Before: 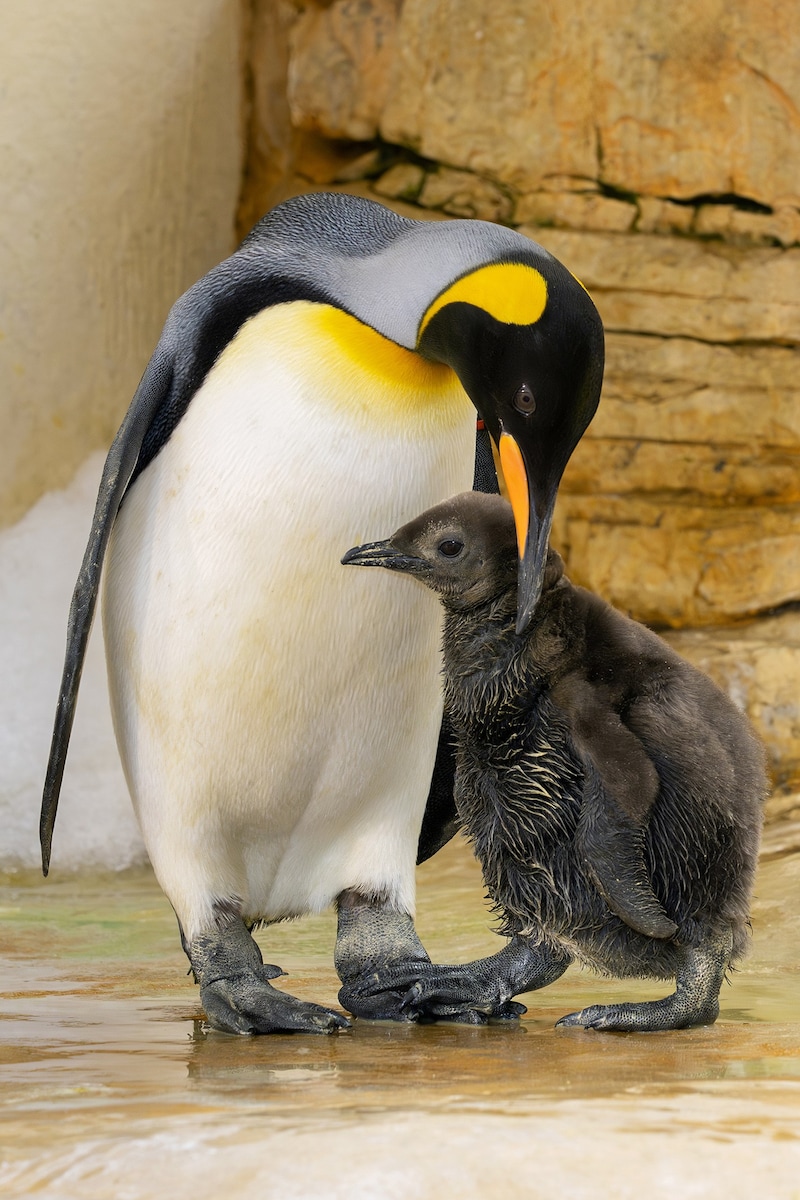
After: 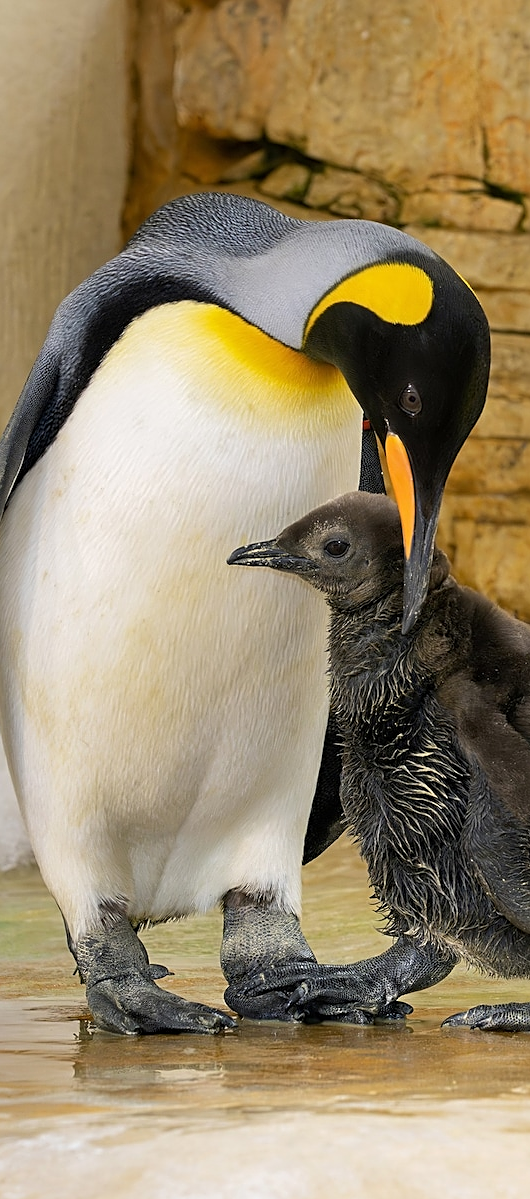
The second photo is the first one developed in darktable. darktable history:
sharpen: on, module defaults
crop and rotate: left 14.313%, right 19.321%
